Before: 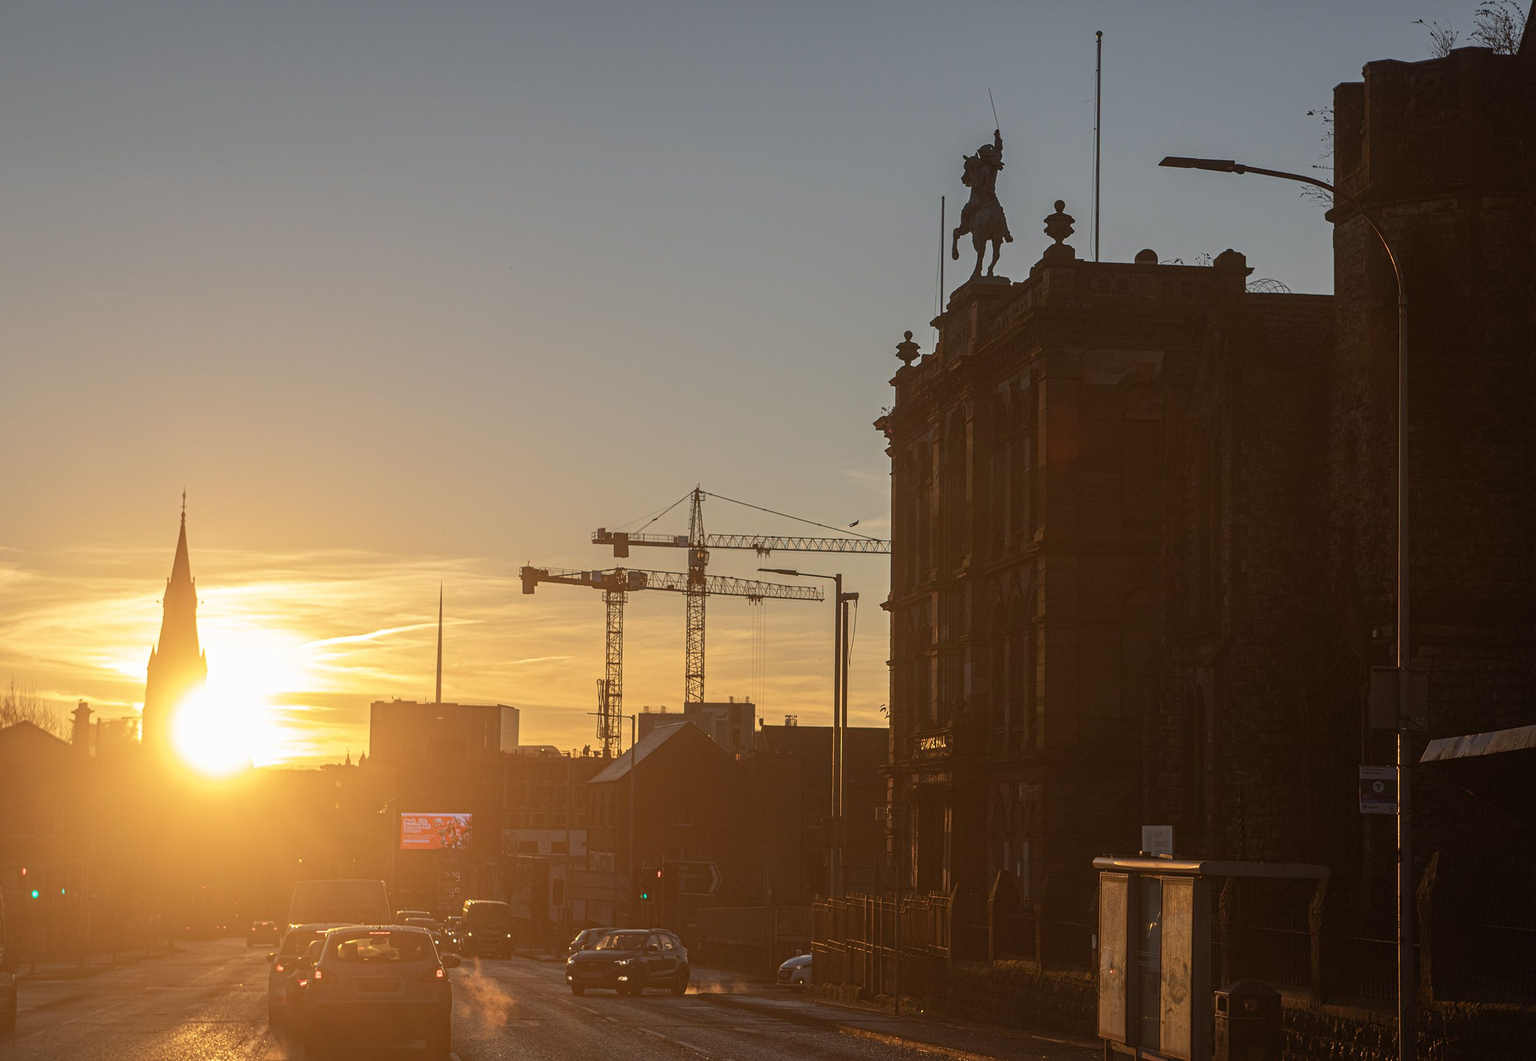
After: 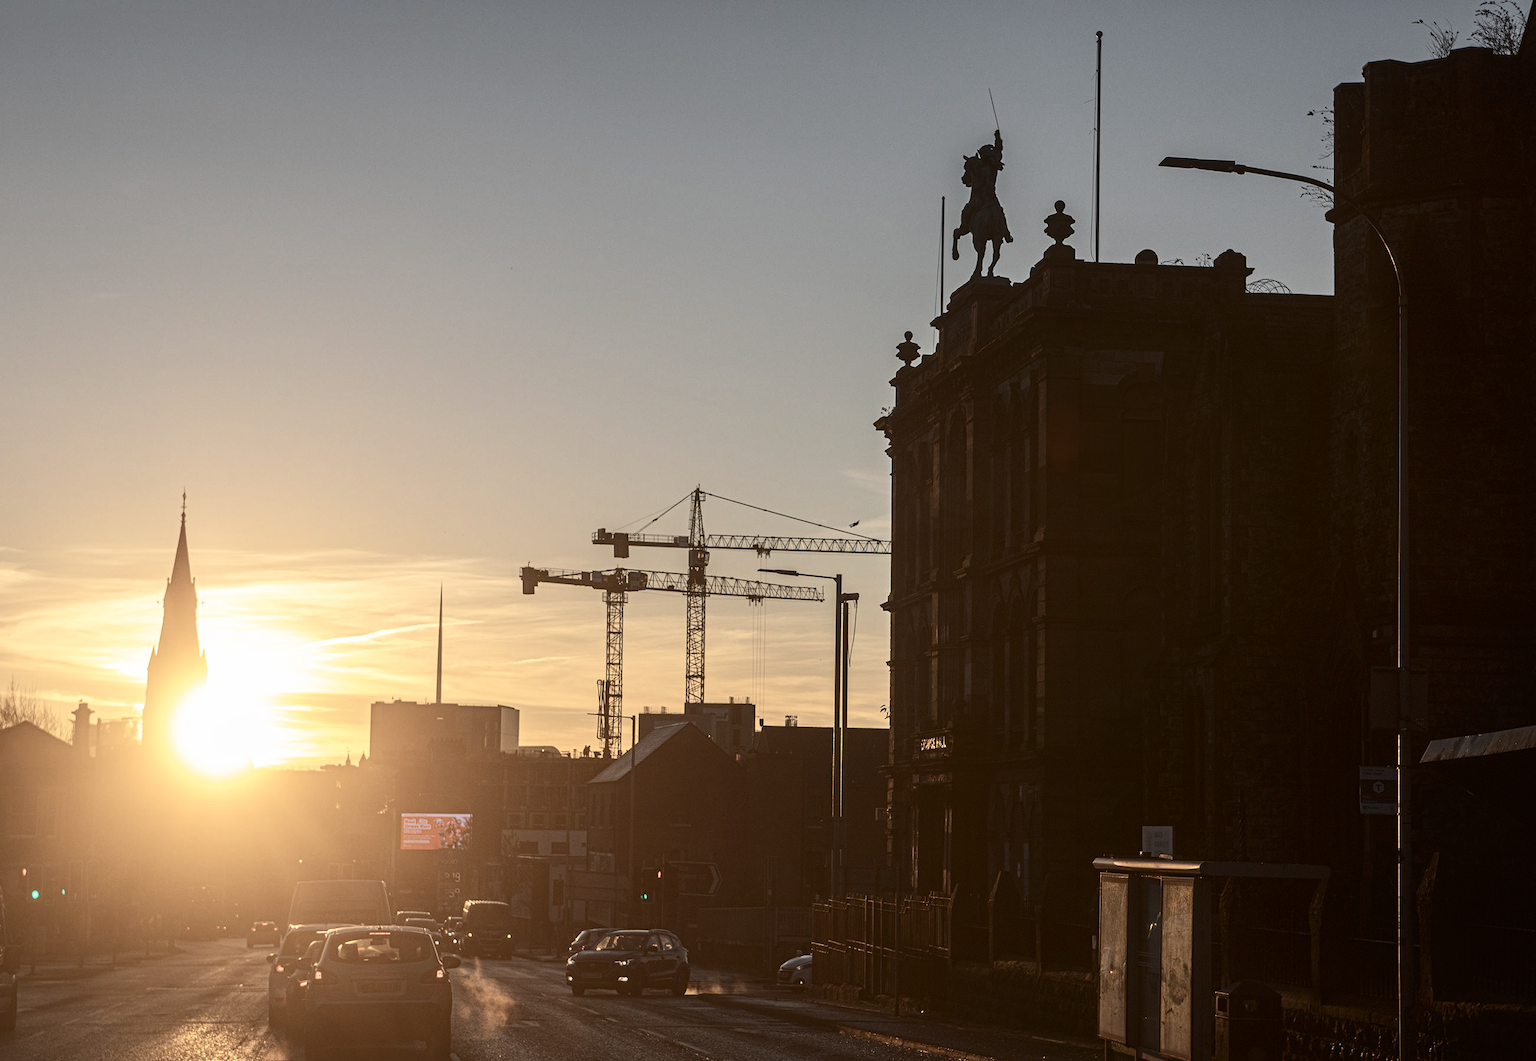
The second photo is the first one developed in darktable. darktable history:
contrast brightness saturation: contrast 0.253, saturation -0.314
